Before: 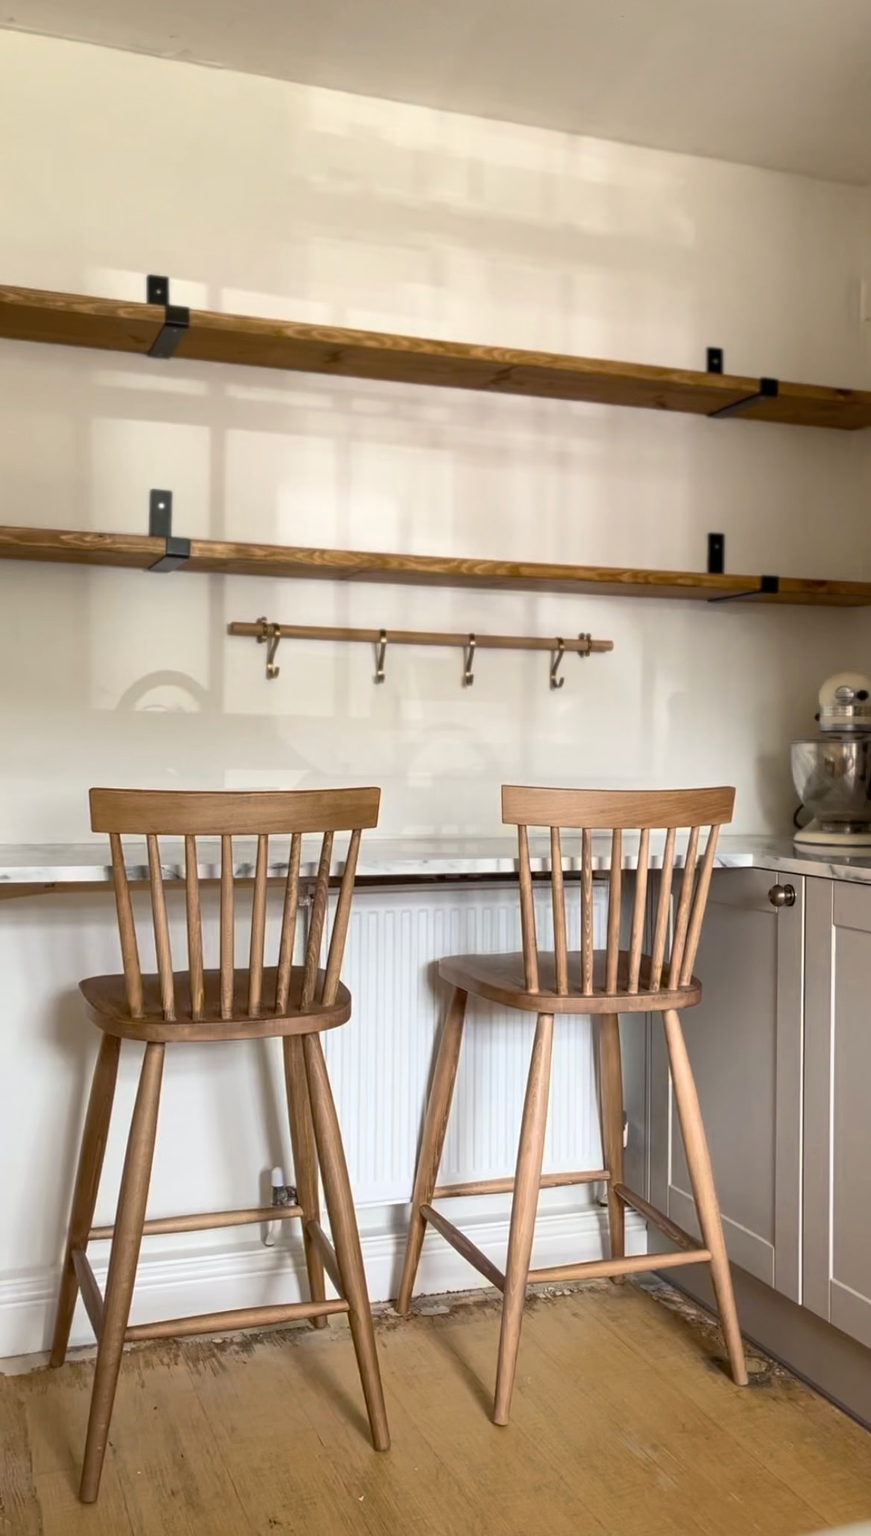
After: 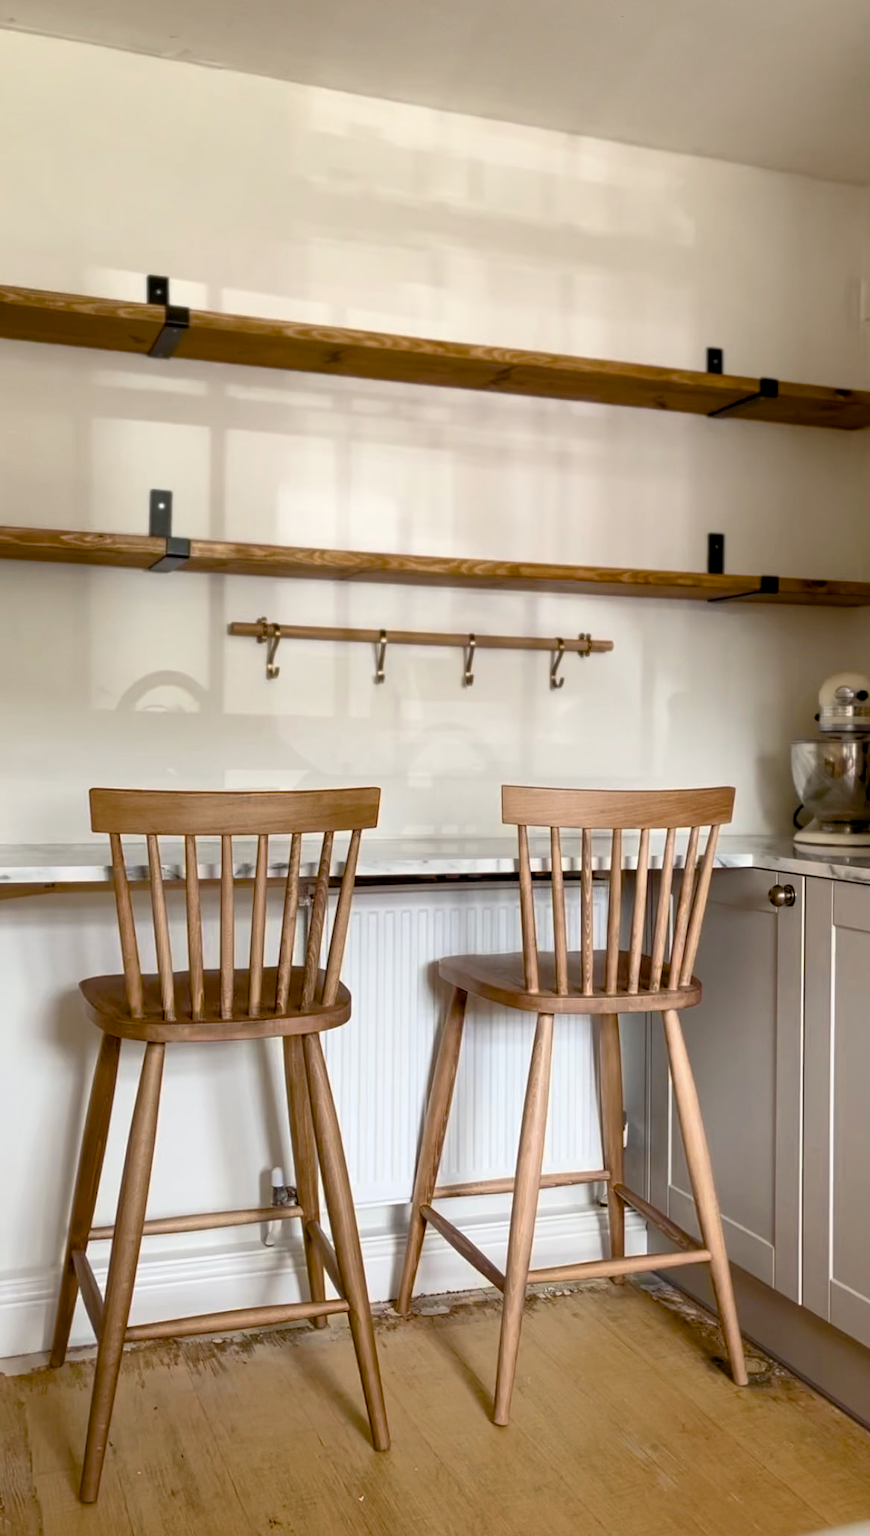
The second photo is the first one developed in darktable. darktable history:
color balance rgb: global offset › luminance -0.842%, linear chroma grading › shadows -2.001%, linear chroma grading › highlights -14.554%, linear chroma grading › global chroma -10%, linear chroma grading › mid-tones -10.411%, perceptual saturation grading › global saturation 20.722%, perceptual saturation grading › highlights -19.982%, perceptual saturation grading › shadows 29.956%, global vibrance 20%
